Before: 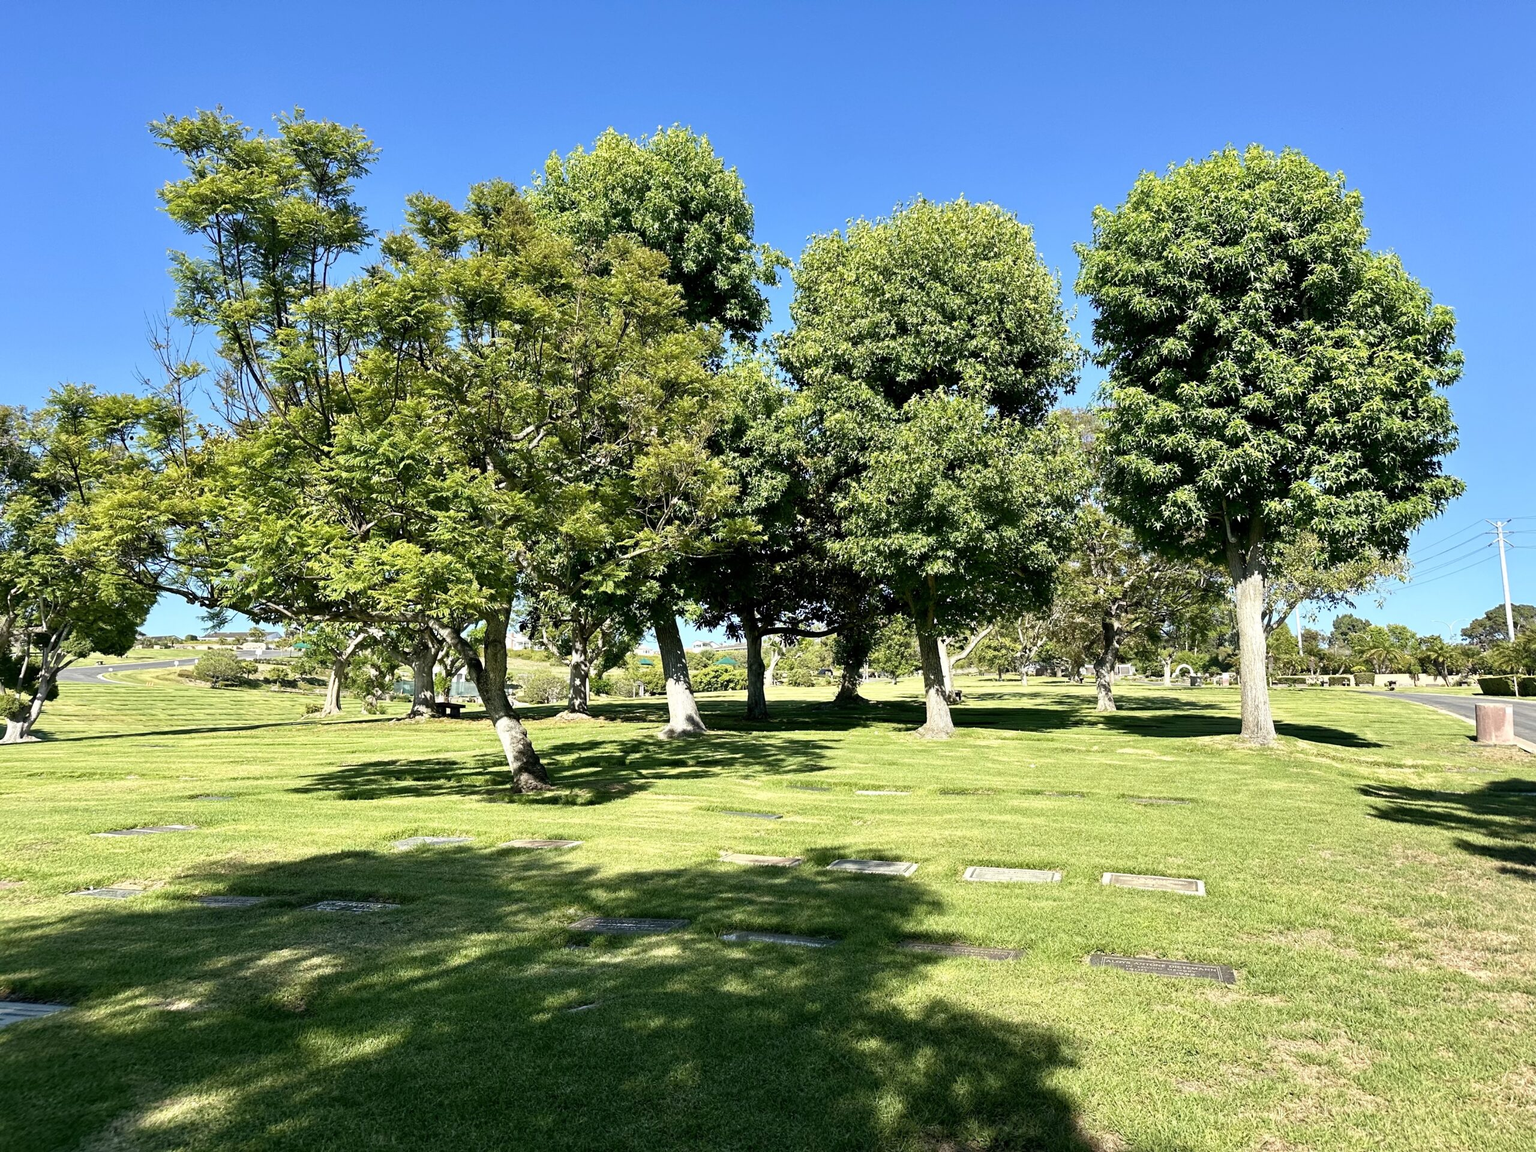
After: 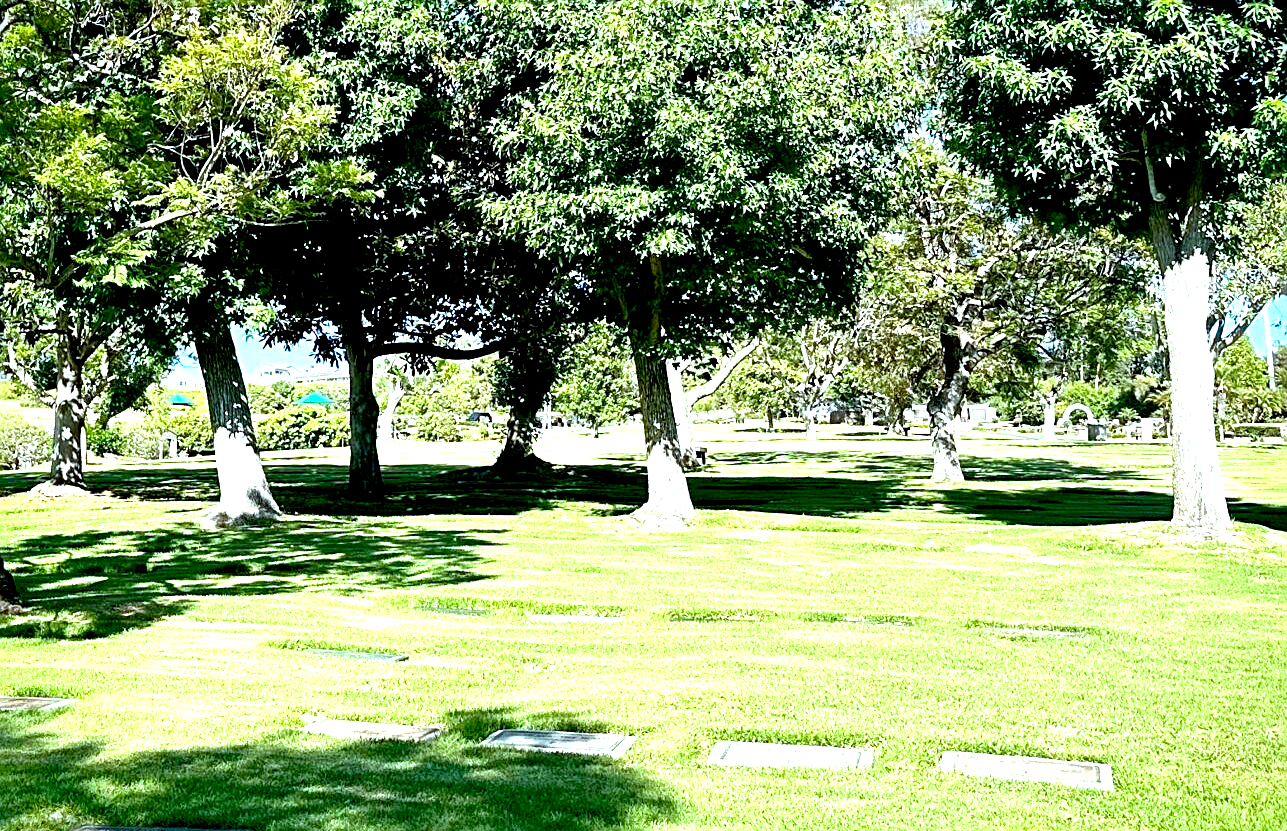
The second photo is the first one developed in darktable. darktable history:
vignetting: fall-off start 88.53%, fall-off radius 44.2%, saturation 0.376, width/height ratio 1.161
exposure: black level correction 0.011, exposure 1.088 EV, compensate exposure bias true, compensate highlight preservation false
color calibration: illuminant Planckian (black body), x 0.378, y 0.375, temperature 4065 K
crop: left 35.03%, top 36.625%, right 14.663%, bottom 20.057%
sharpen: on, module defaults
